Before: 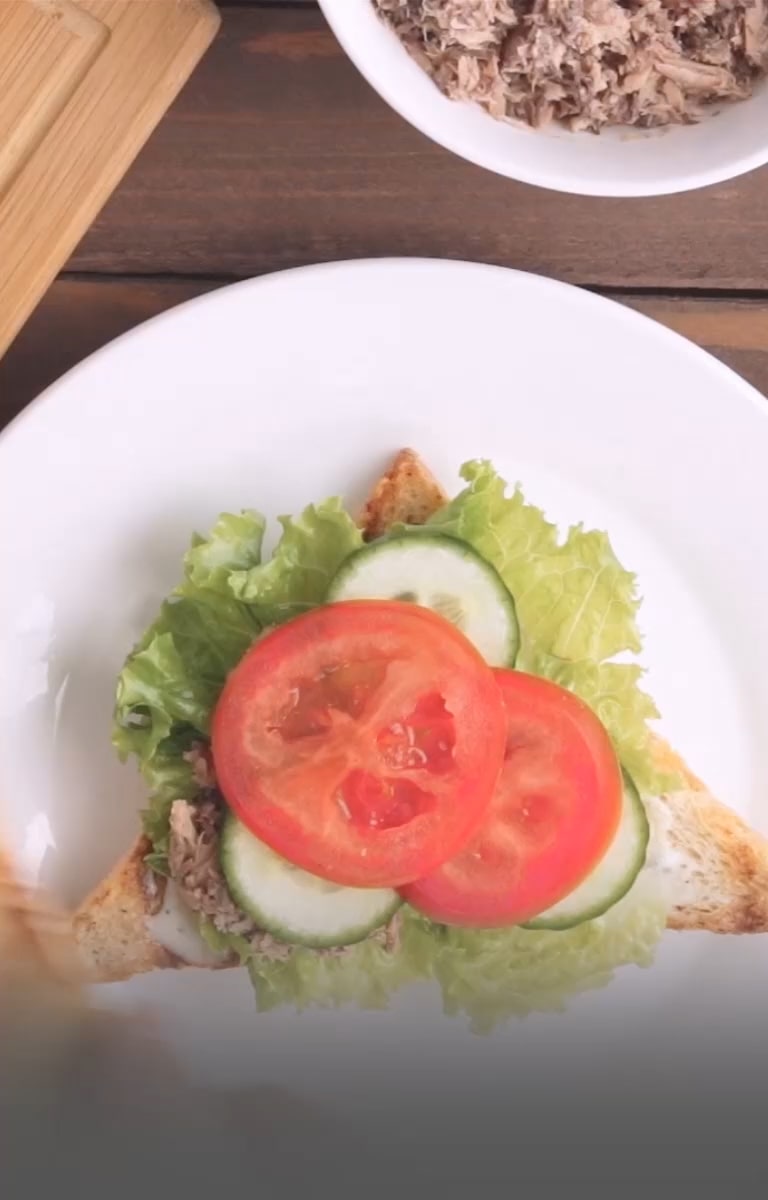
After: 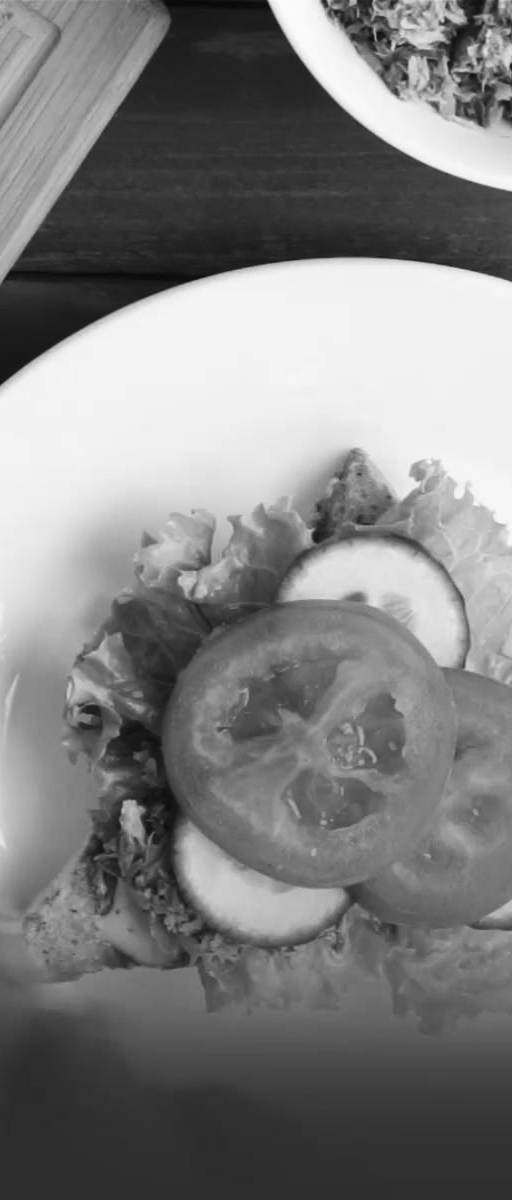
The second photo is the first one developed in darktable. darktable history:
monochrome: on, module defaults
crop and rotate: left 6.617%, right 26.717%
contrast brightness saturation: contrast 0.19, brightness -0.24, saturation 0.11
